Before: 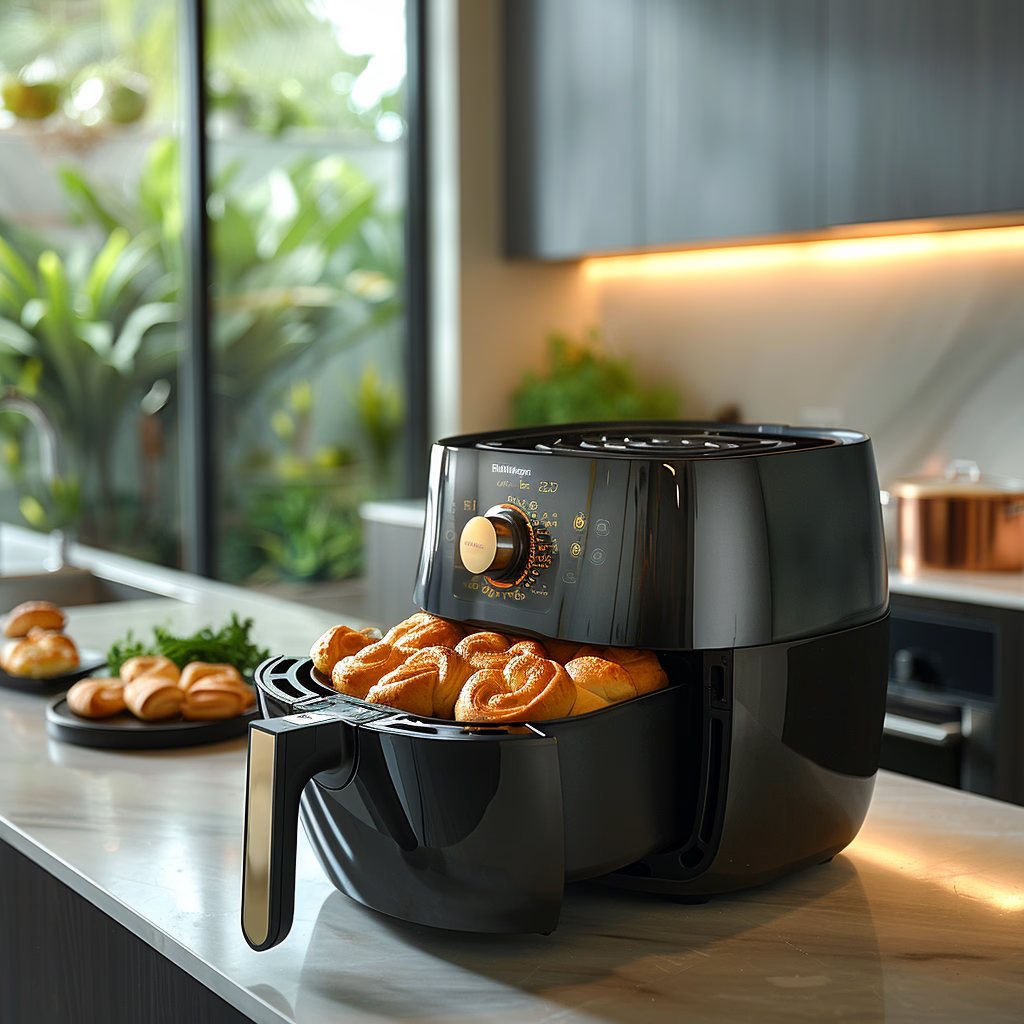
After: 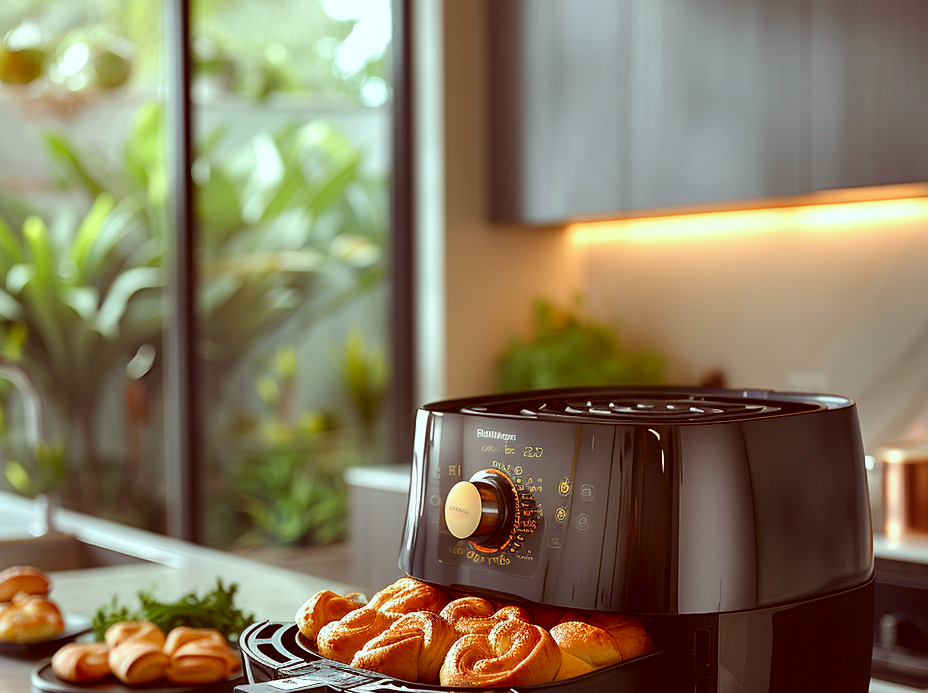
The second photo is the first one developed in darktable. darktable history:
crop: left 1.509%, top 3.452%, right 7.696%, bottom 28.452%
color correction: highlights a* -7.23, highlights b* -0.161, shadows a* 20.08, shadows b* 11.73
